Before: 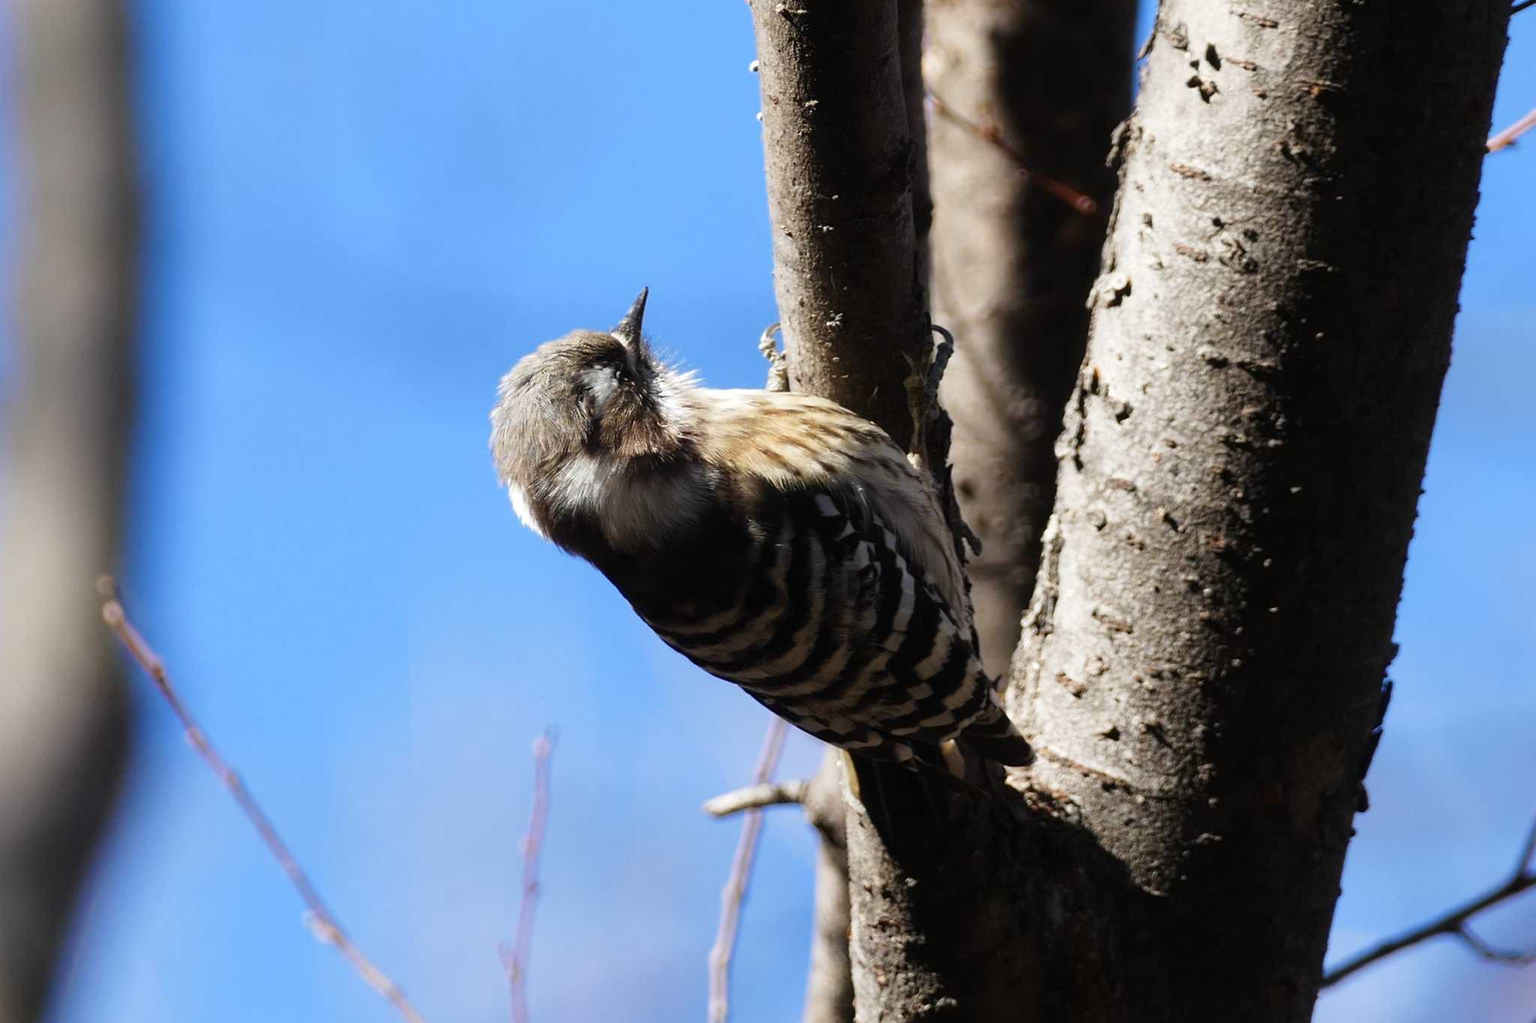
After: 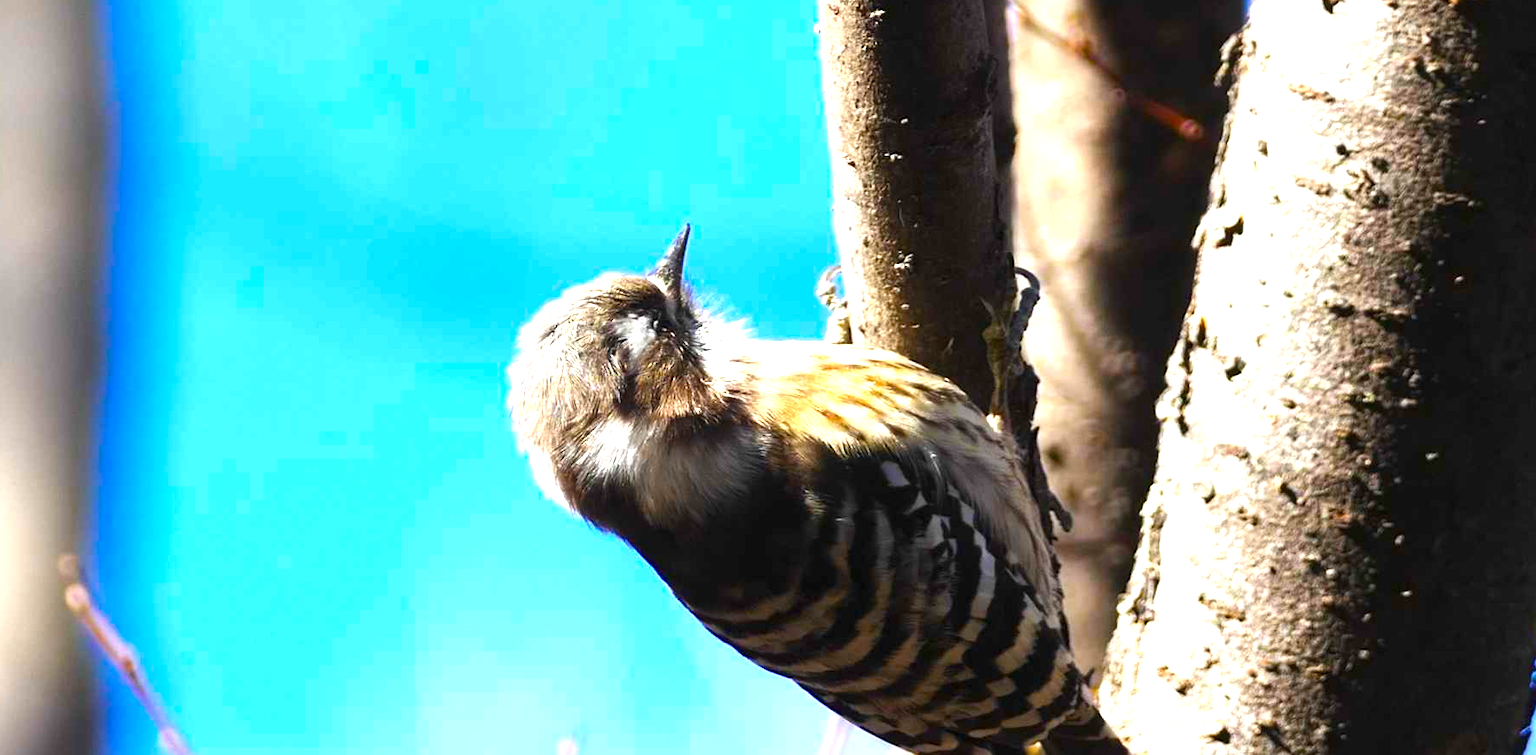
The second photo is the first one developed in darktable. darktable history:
crop: left 3.015%, top 8.969%, right 9.647%, bottom 26.457%
exposure: black level correction 0, exposure 1.2 EV, compensate highlight preservation false
color balance rgb: linear chroma grading › global chroma 15%, perceptual saturation grading › global saturation 30%
base curve: curves: ch0 [(0, 0) (0.303, 0.277) (1, 1)]
